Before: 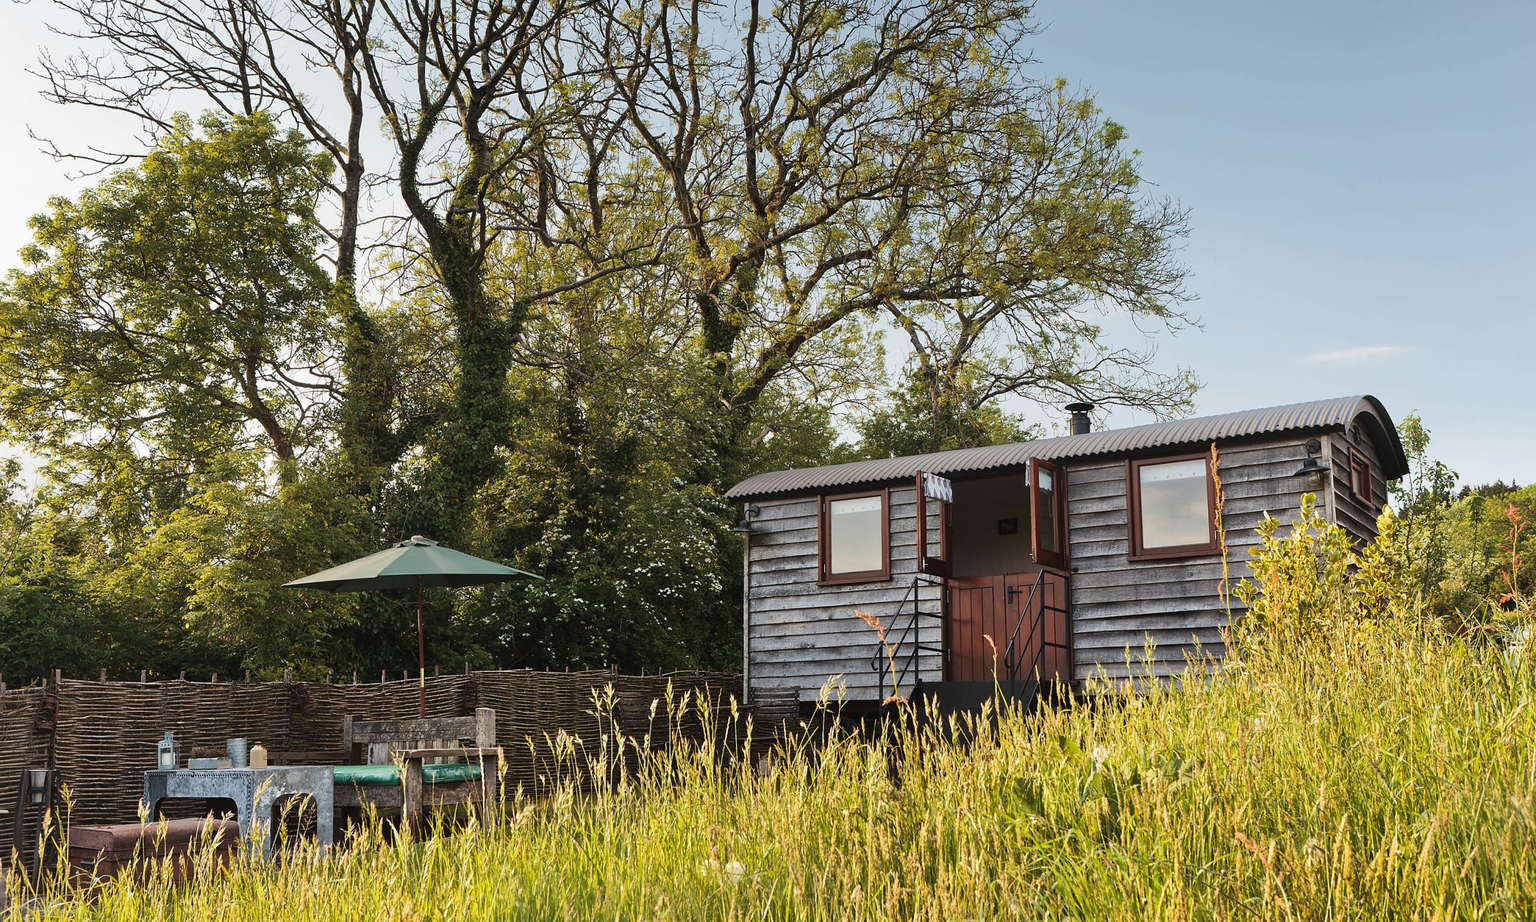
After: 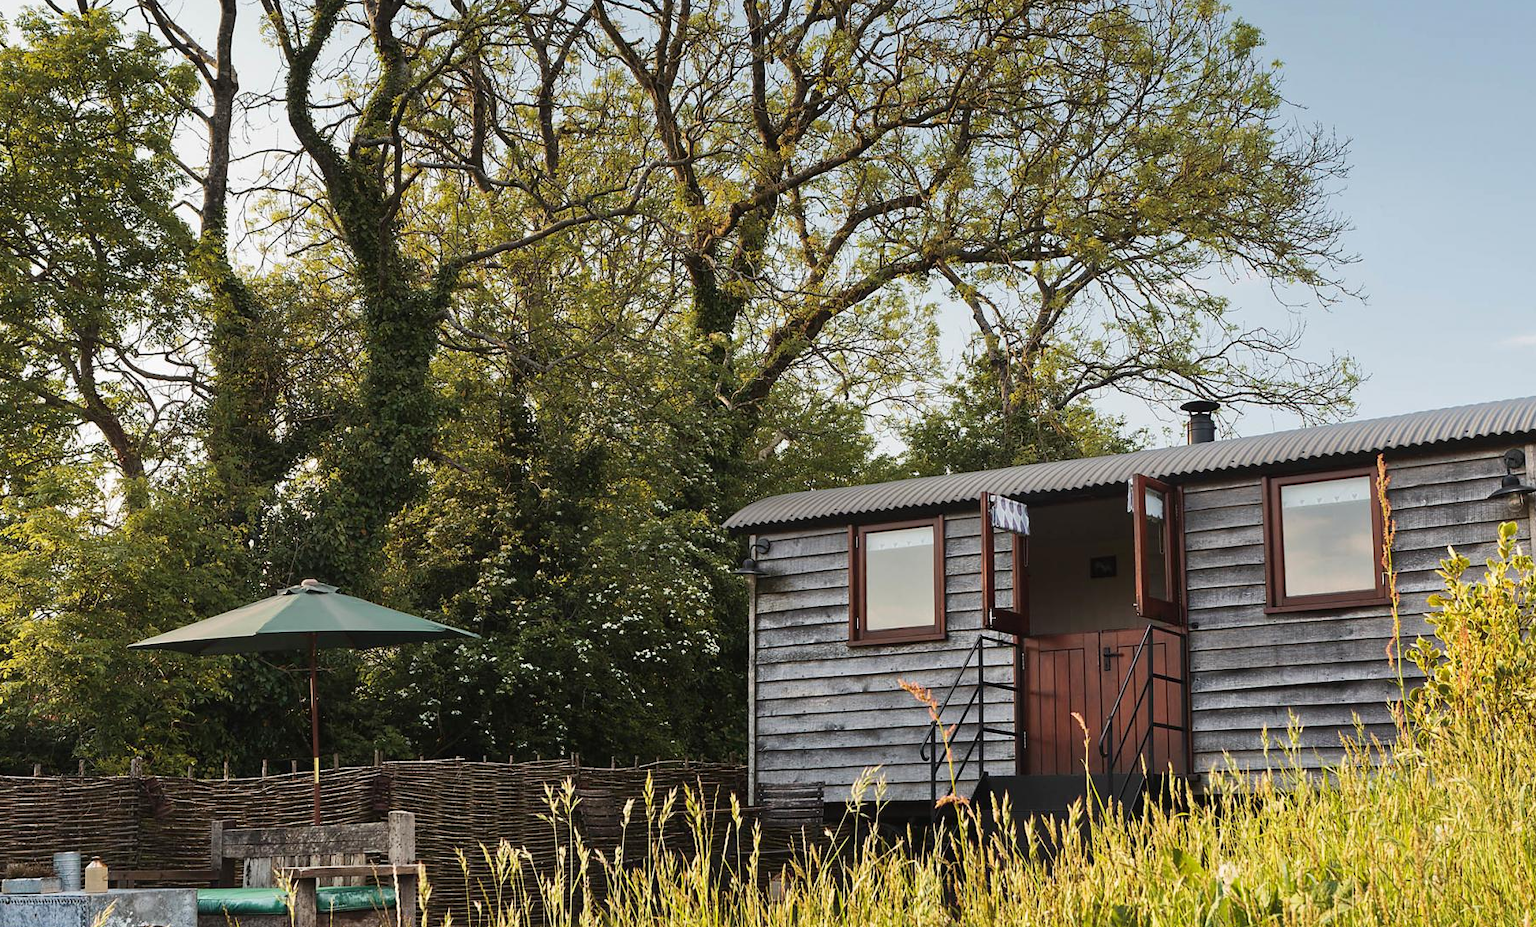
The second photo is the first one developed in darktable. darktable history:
crop and rotate: left 12.2%, top 11.41%, right 13.389%, bottom 13.77%
